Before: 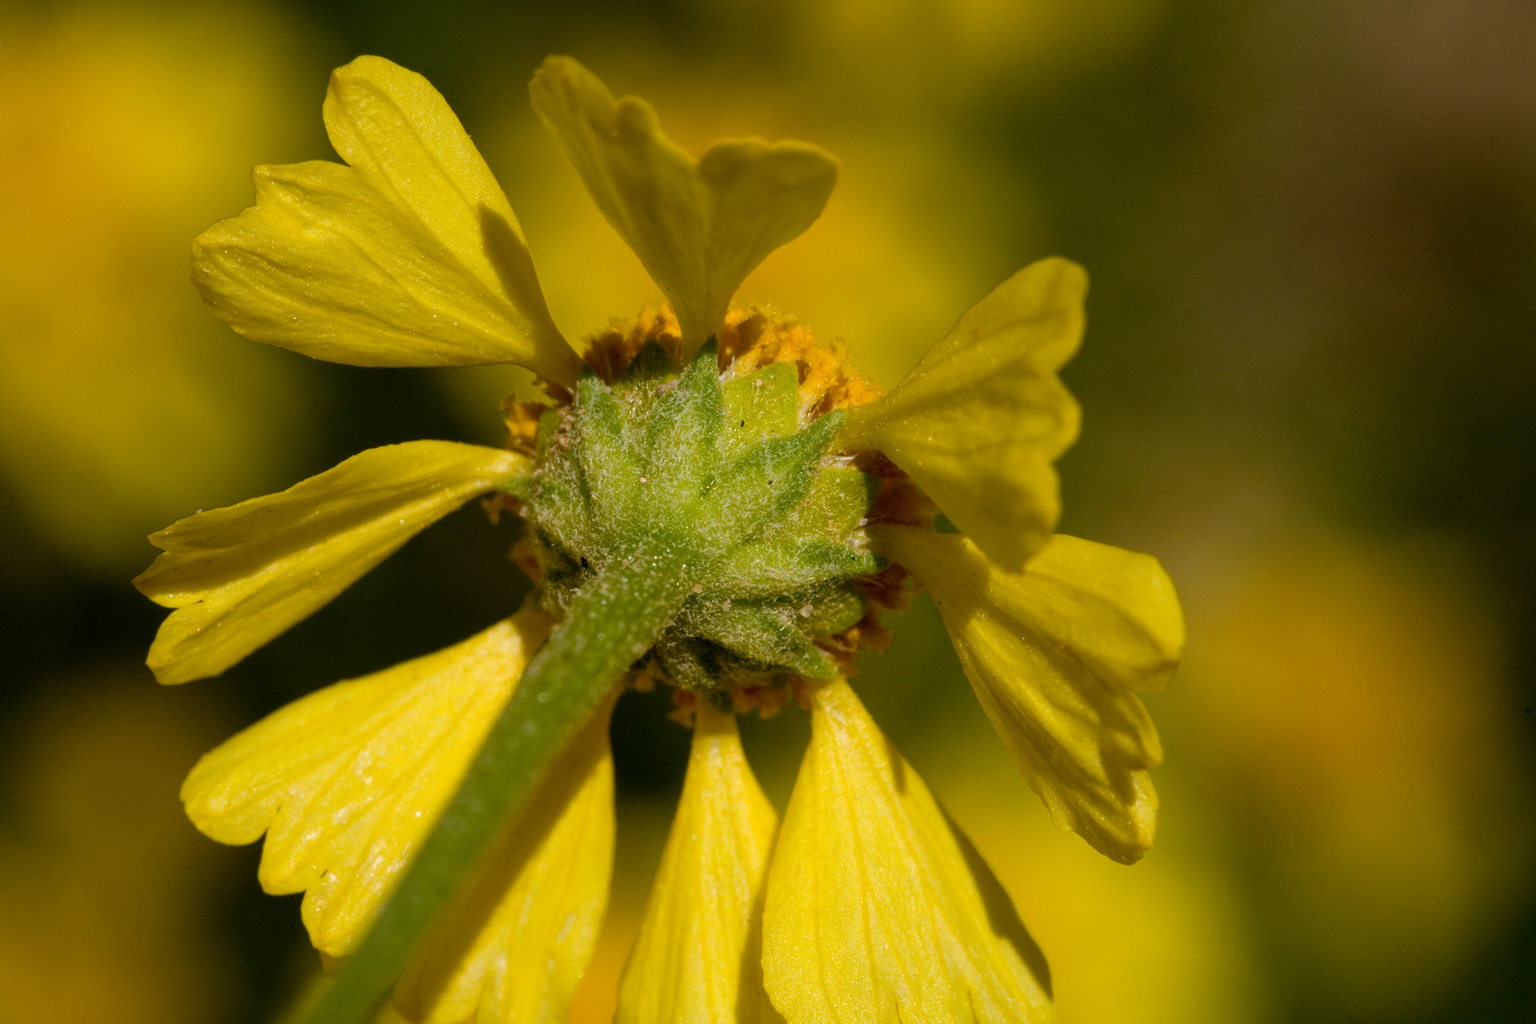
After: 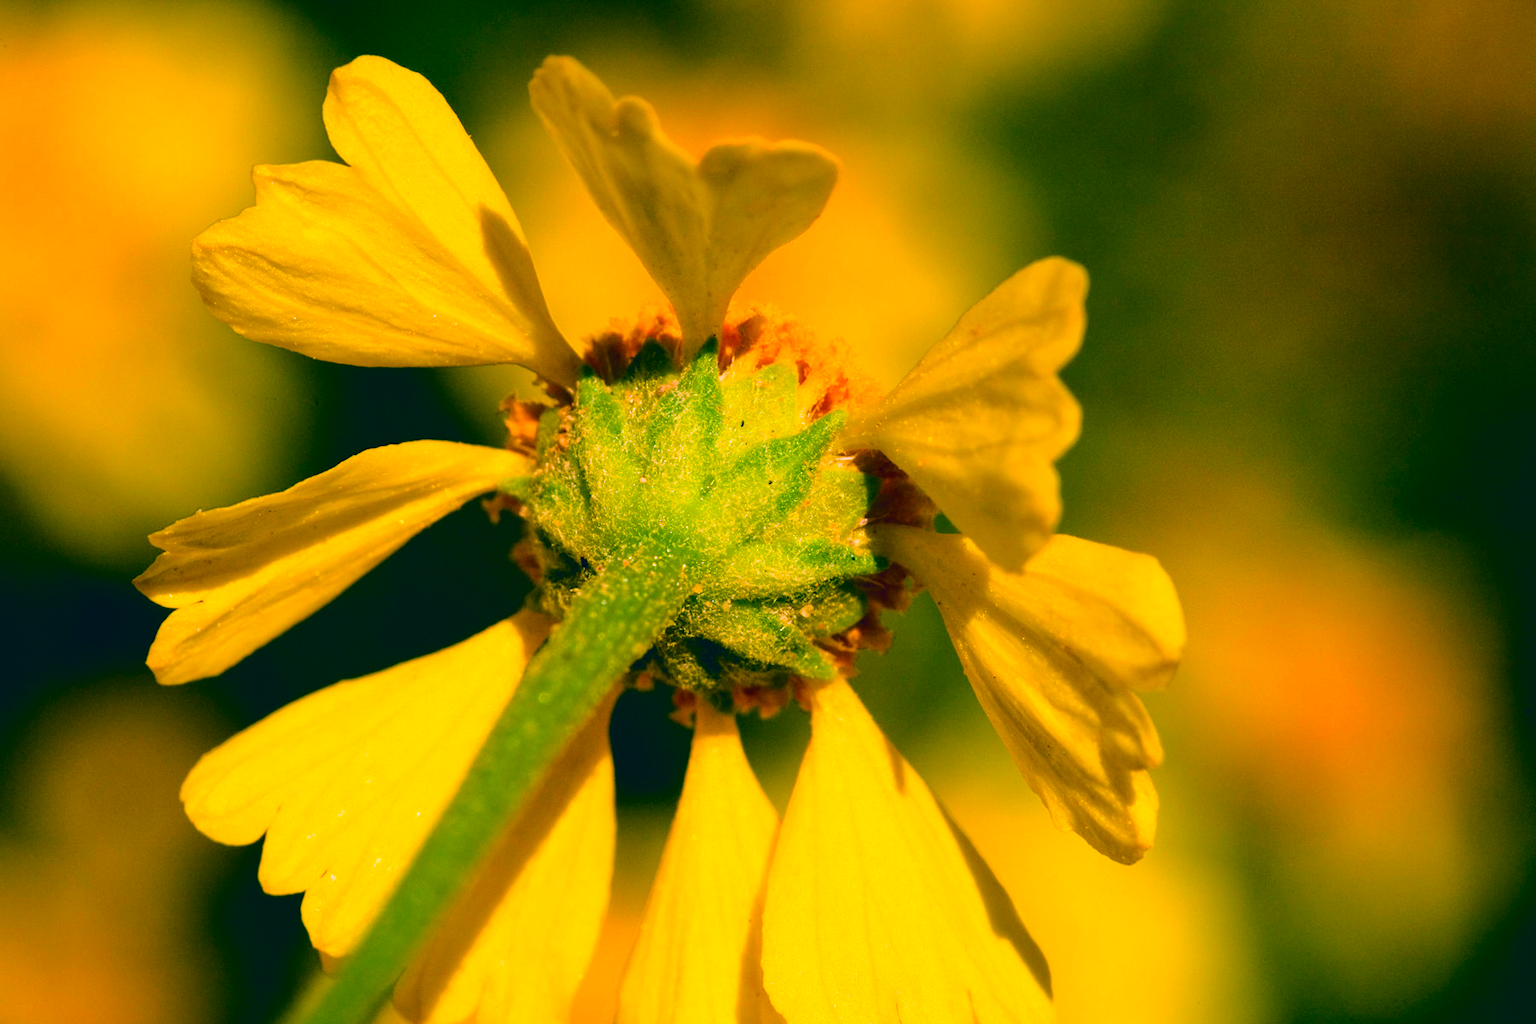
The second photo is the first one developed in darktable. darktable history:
color correction: highlights a* 17.02, highlights b* 0.305, shadows a* -15.41, shadows b* -14.78, saturation 1.52
base curve: curves: ch0 [(0, 0) (0.028, 0.03) (0.121, 0.232) (0.46, 0.748) (0.859, 0.968) (1, 1)]
contrast brightness saturation: brightness -0.028, saturation 0.351
